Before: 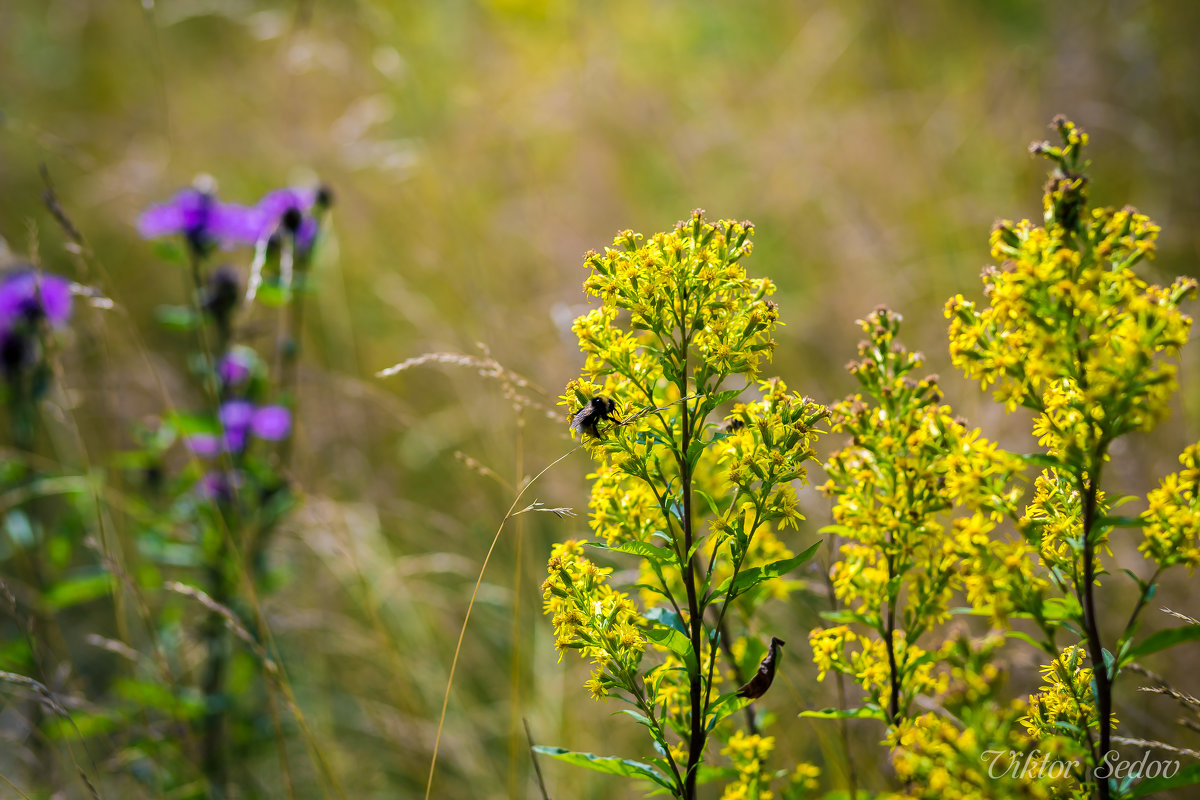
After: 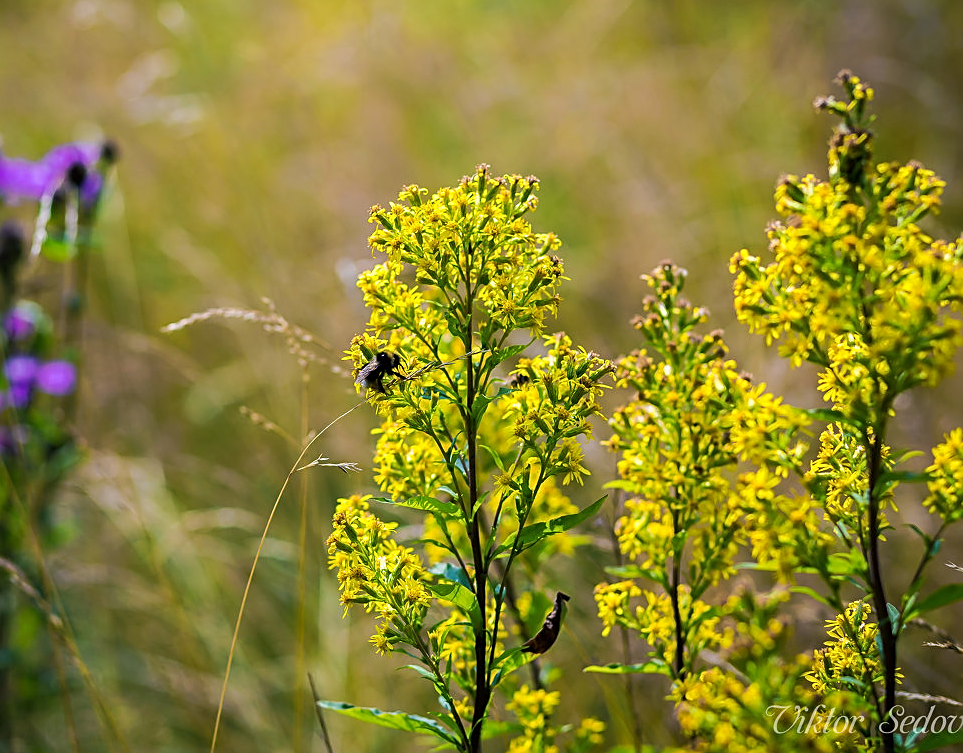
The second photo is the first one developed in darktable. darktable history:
sharpen: on, module defaults
tone curve: curves: ch0 [(0, 0) (0.003, 0.003) (0.011, 0.011) (0.025, 0.024) (0.044, 0.043) (0.069, 0.068) (0.1, 0.097) (0.136, 0.133) (0.177, 0.173) (0.224, 0.219) (0.277, 0.27) (0.335, 0.327) (0.399, 0.39) (0.468, 0.457) (0.543, 0.545) (0.623, 0.625) (0.709, 0.71) (0.801, 0.801) (0.898, 0.898) (1, 1)], preserve colors none
crop and rotate: left 17.959%, top 5.771%, right 1.742%
